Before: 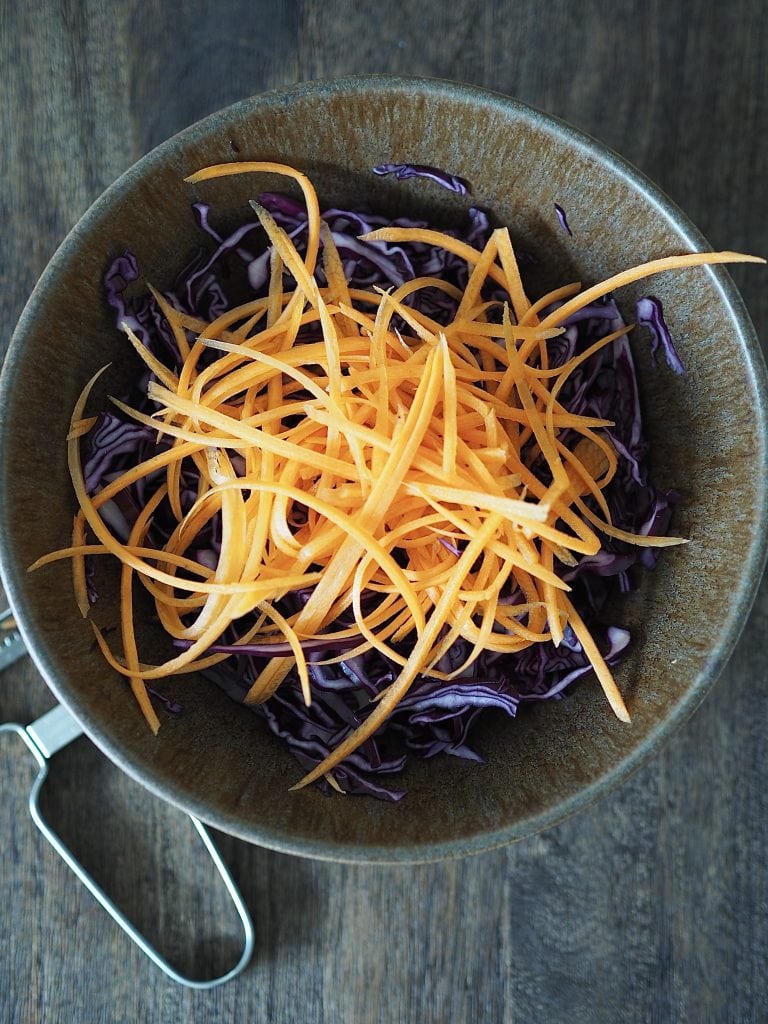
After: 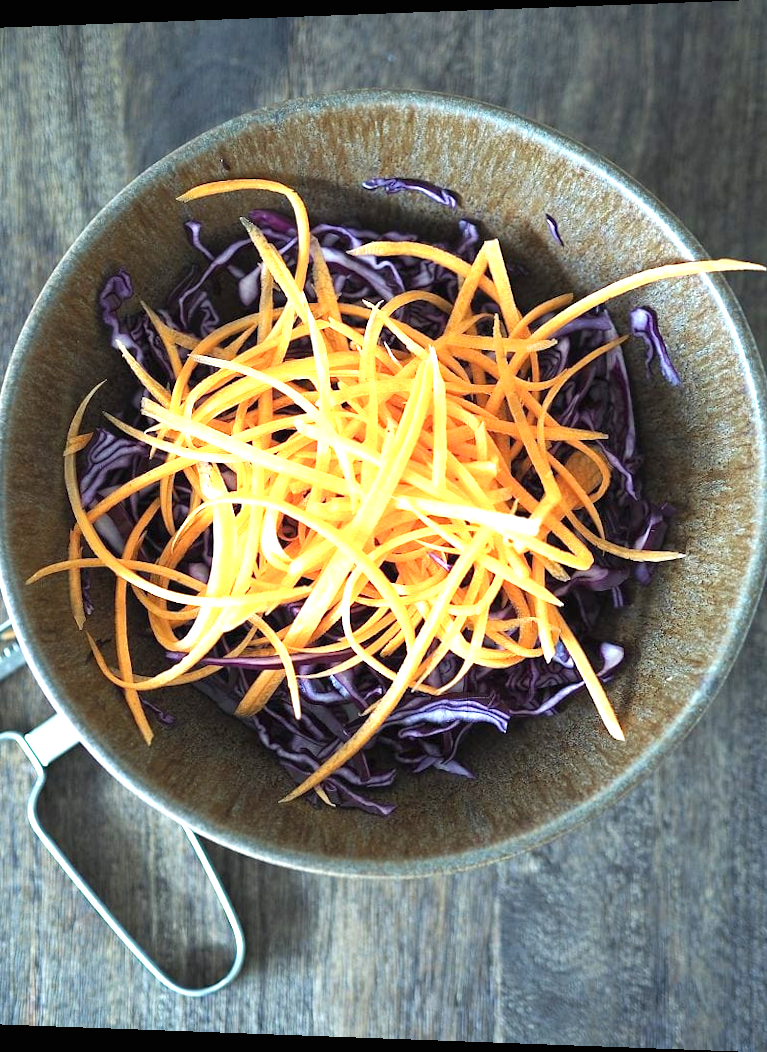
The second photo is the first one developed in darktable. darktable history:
exposure: black level correction 0, exposure 1.3 EV, compensate exposure bias true, compensate highlight preservation false
rotate and perspective: lens shift (horizontal) -0.055, automatic cropping off
